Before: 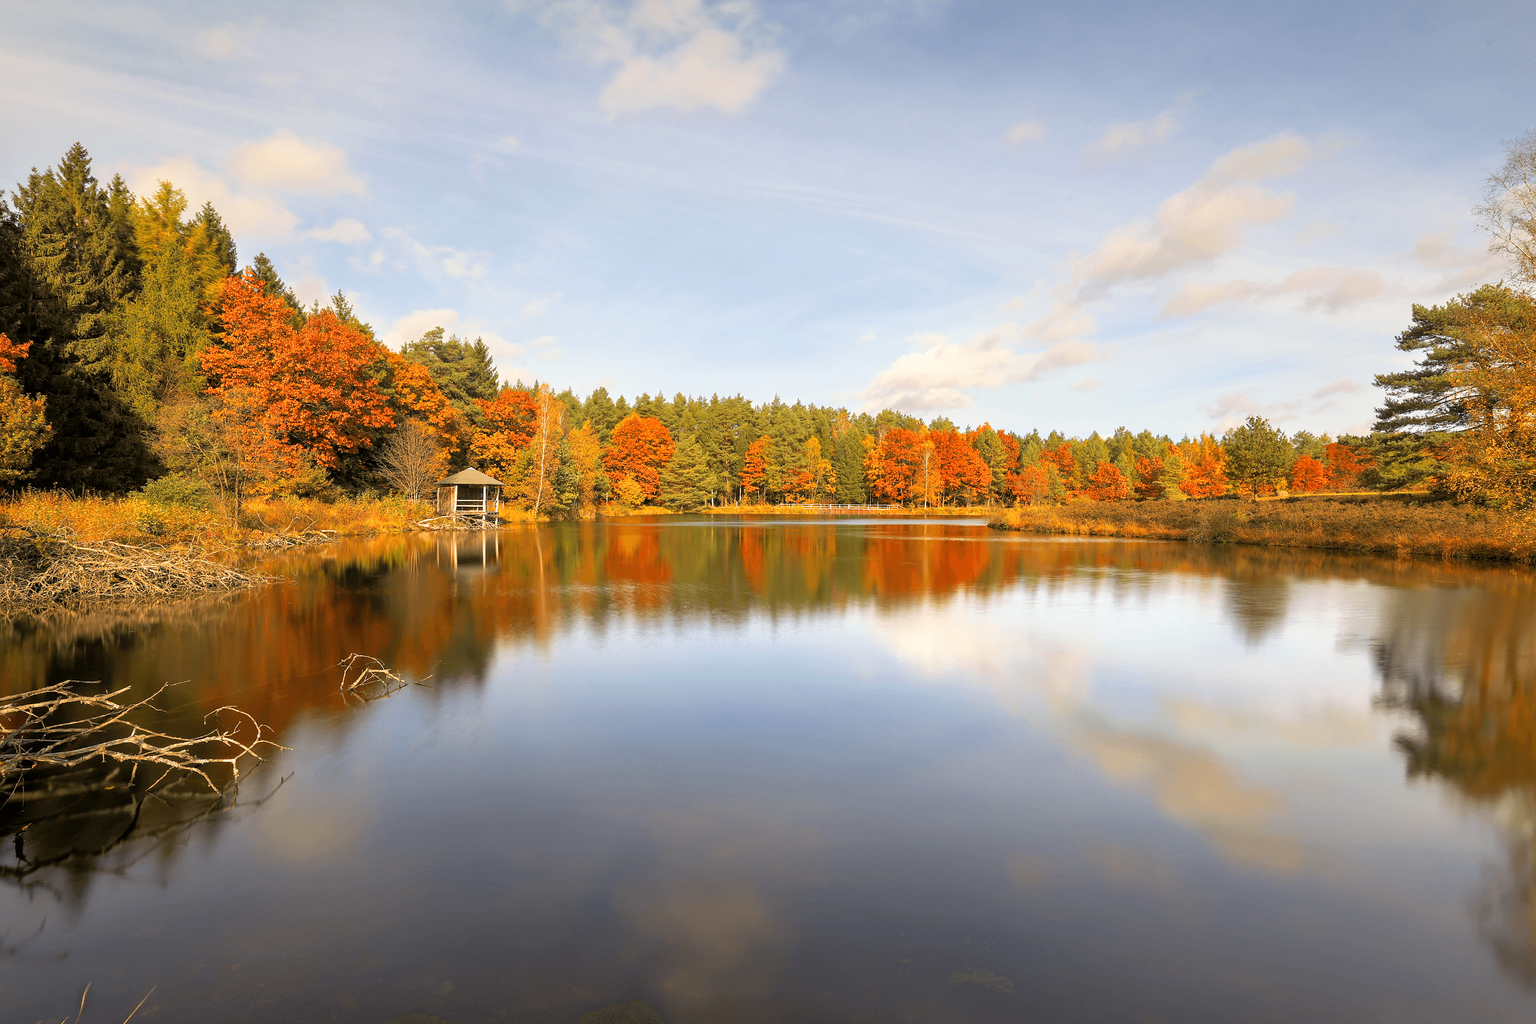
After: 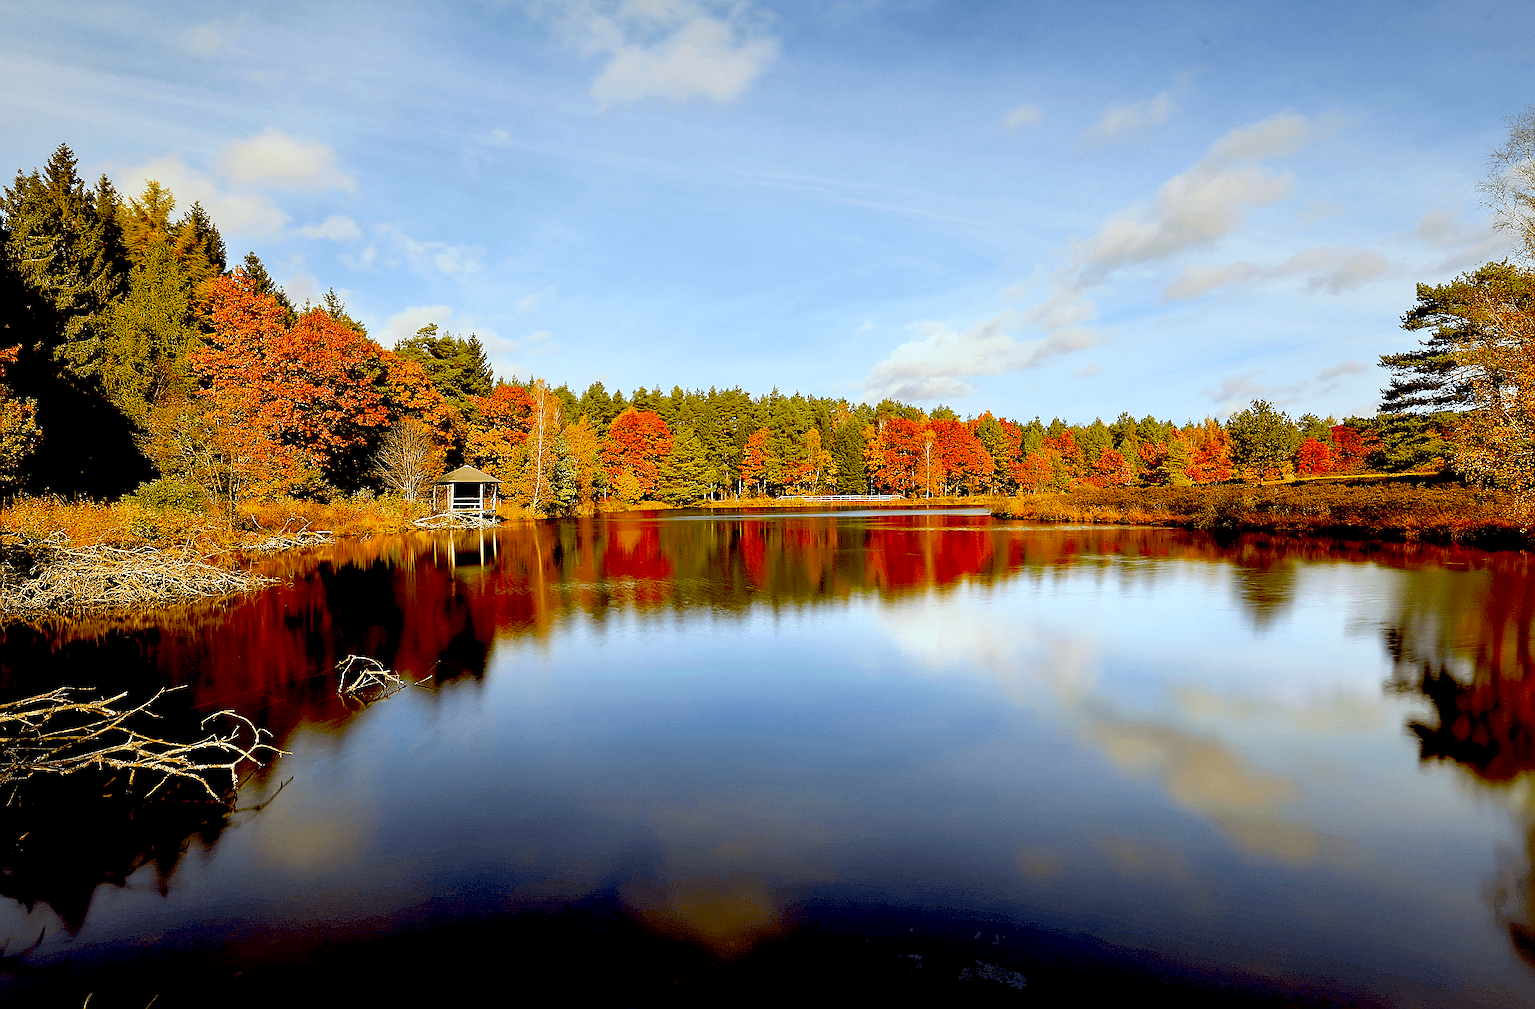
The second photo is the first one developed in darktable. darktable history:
rotate and perspective: rotation -1°, crop left 0.011, crop right 0.989, crop top 0.025, crop bottom 0.975
color calibration: illuminant F (fluorescent), F source F9 (Cool White Deluxe 4150 K) – high CRI, x 0.374, y 0.373, temperature 4158.34 K
exposure: black level correction 0.1, exposure -0.092 EV, compensate highlight preservation false
sharpen: radius 1.4, amount 1.25, threshold 0.7
